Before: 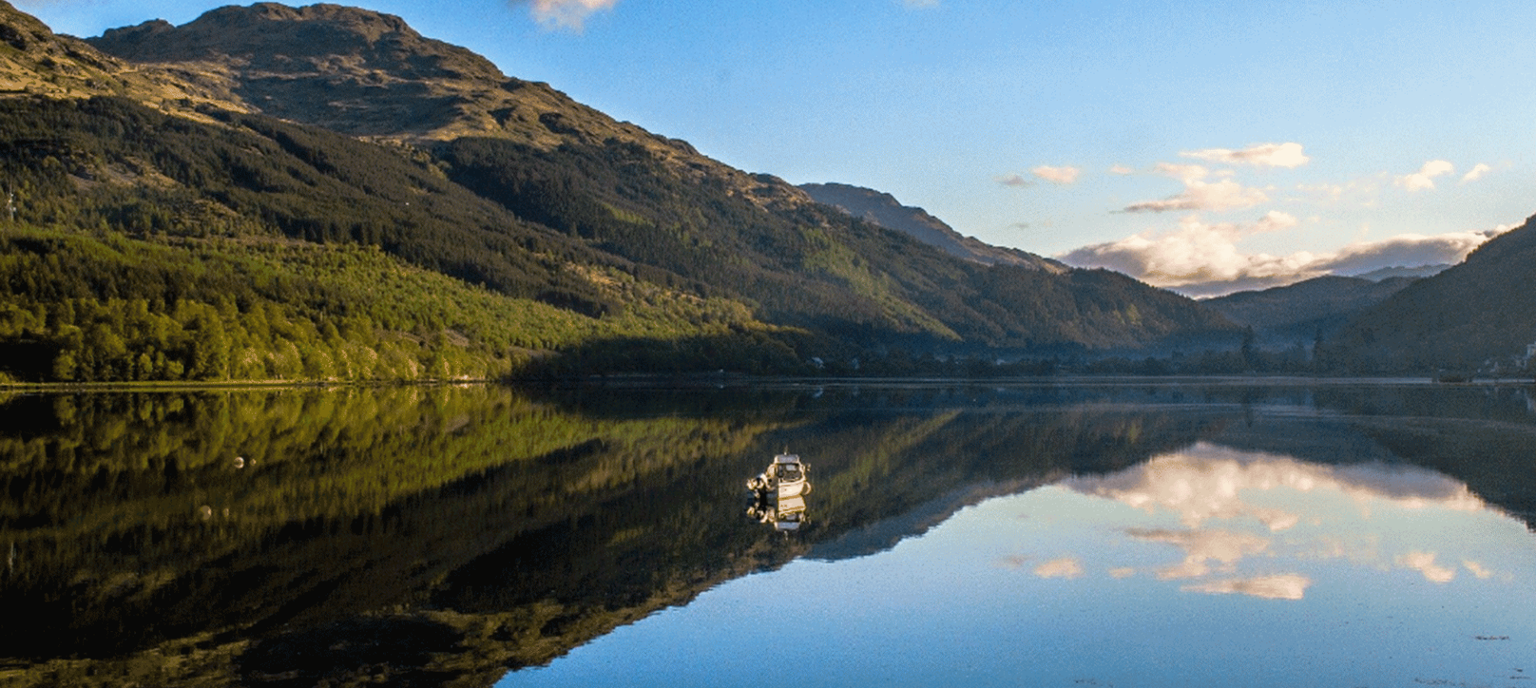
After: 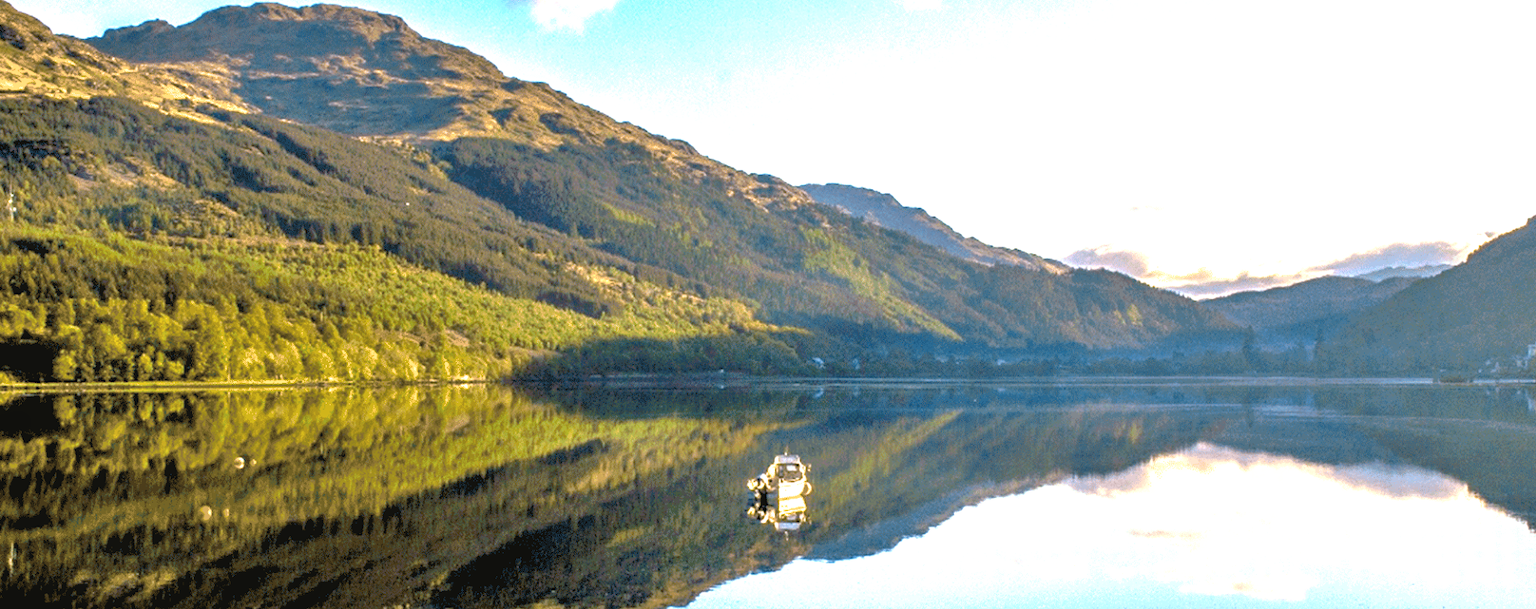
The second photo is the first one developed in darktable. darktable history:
tone equalizer: -7 EV 0.144 EV, -6 EV 0.596 EV, -5 EV 1.12 EV, -4 EV 1.36 EV, -3 EV 1.13 EV, -2 EV 0.6 EV, -1 EV 0.159 EV
velvia: on, module defaults
exposure: black level correction 0.001, exposure 1.398 EV, compensate highlight preservation false
crop and rotate: top 0%, bottom 11.357%
